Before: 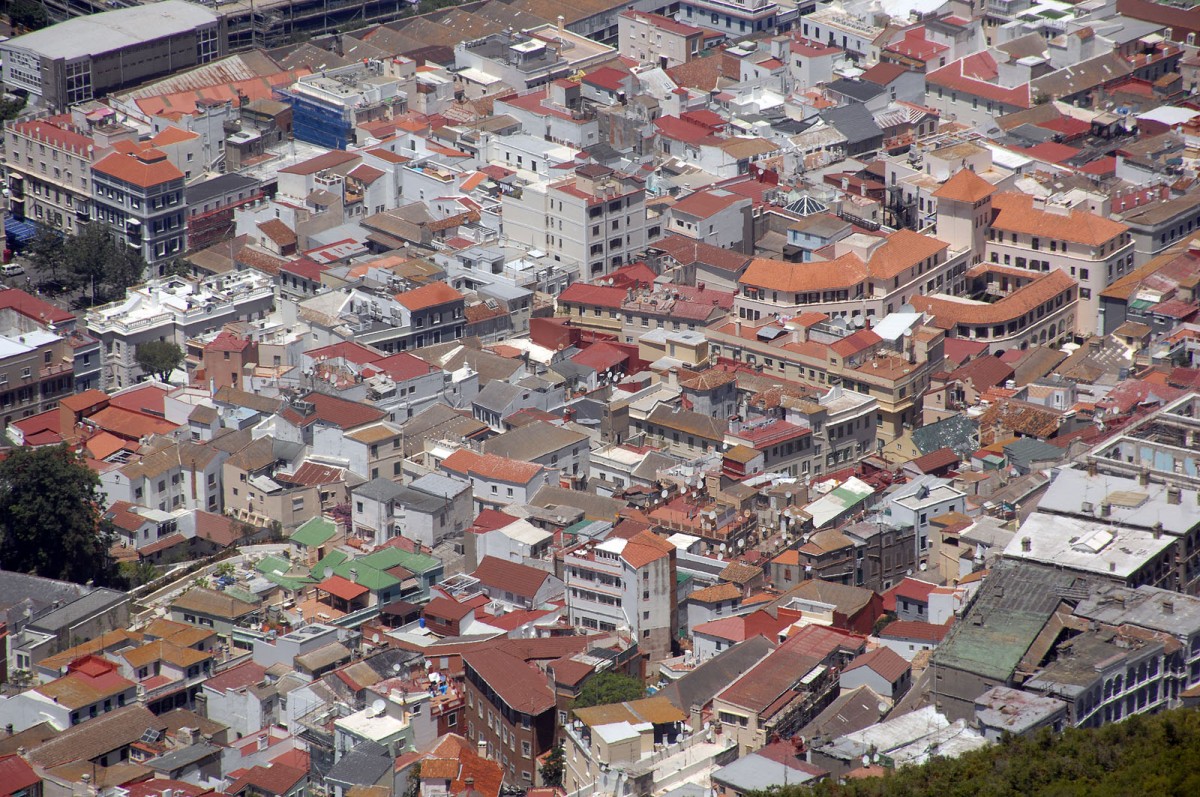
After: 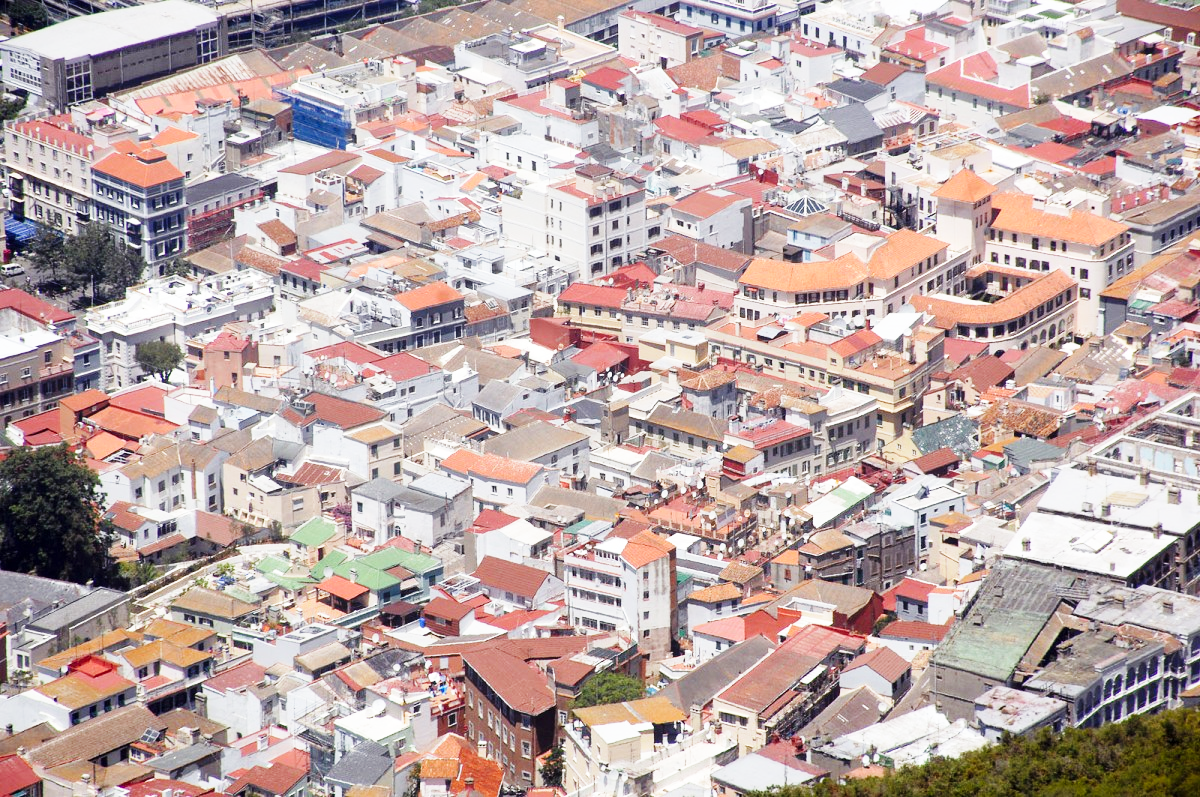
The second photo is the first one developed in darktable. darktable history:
base curve: curves: ch0 [(0, 0) (0.018, 0.026) (0.143, 0.37) (0.33, 0.731) (0.458, 0.853) (0.735, 0.965) (0.905, 0.986) (1, 1)], preserve colors none
